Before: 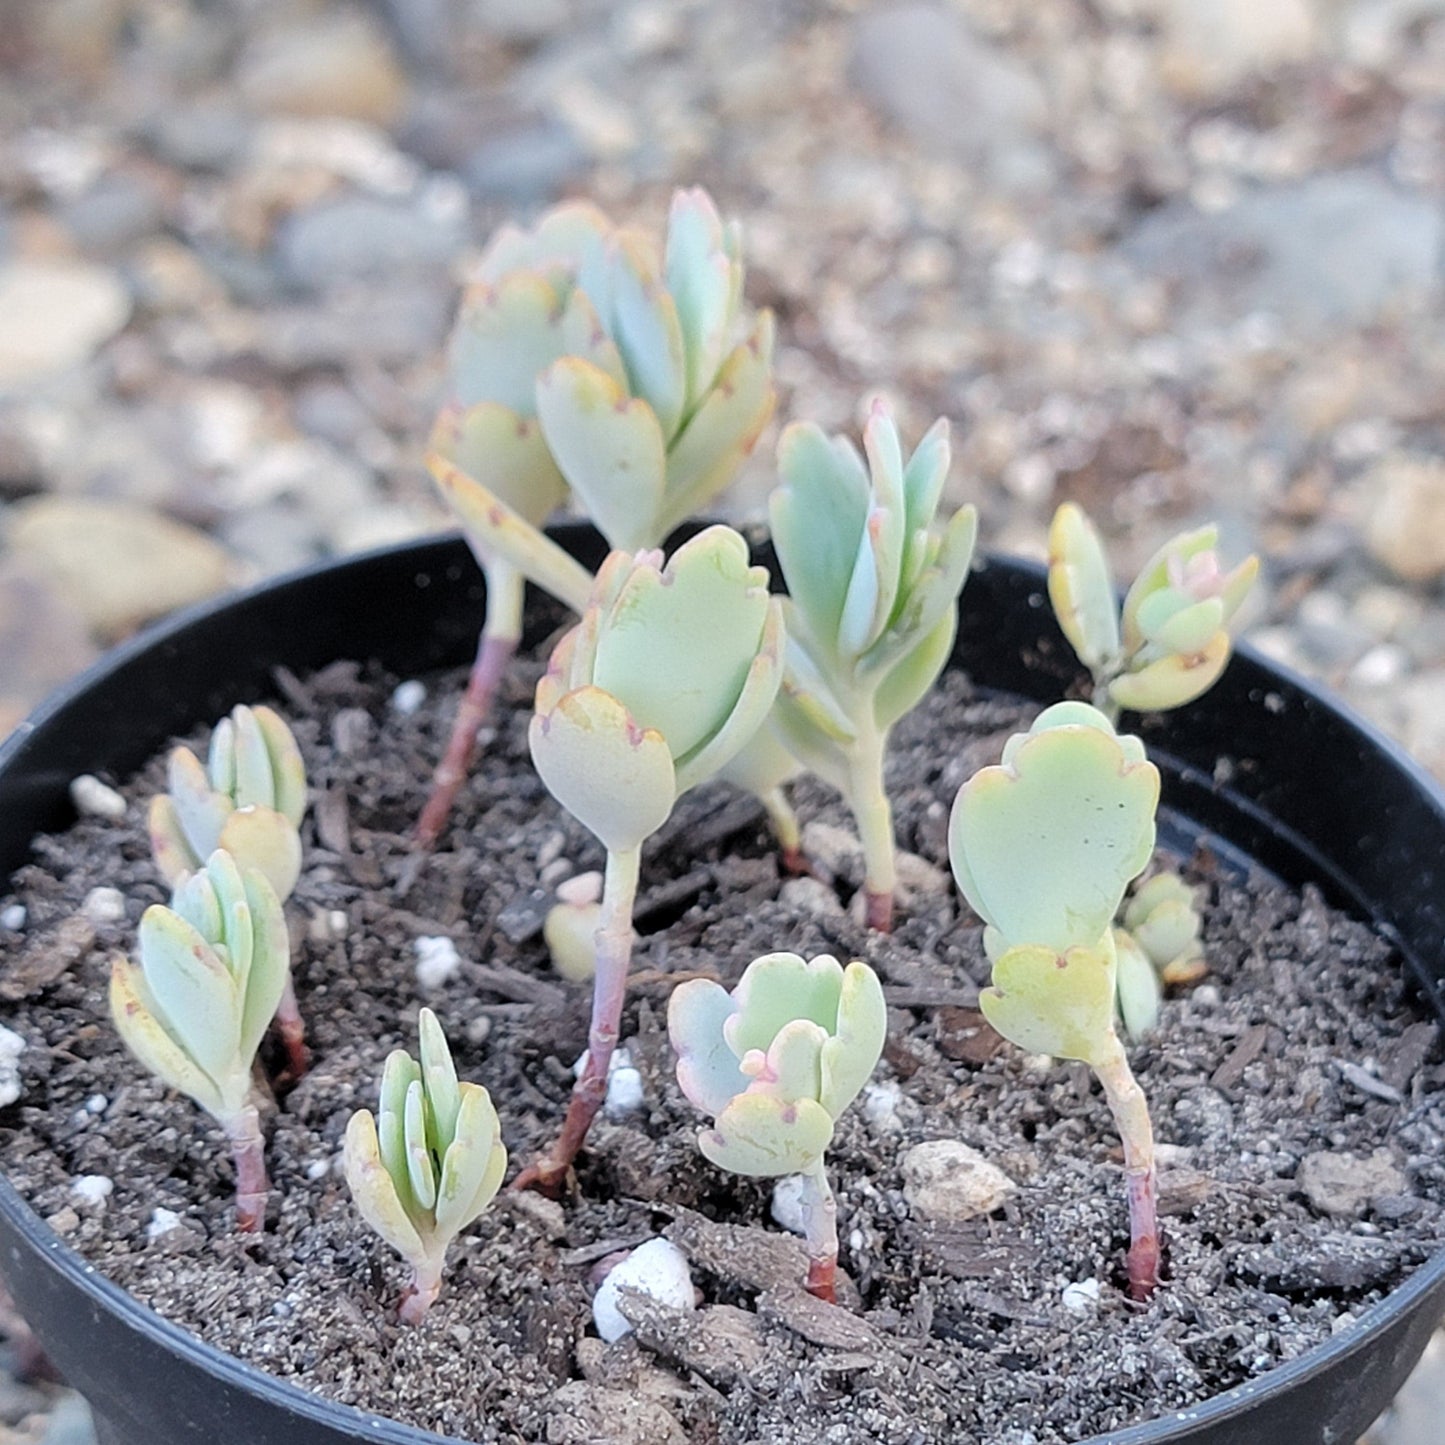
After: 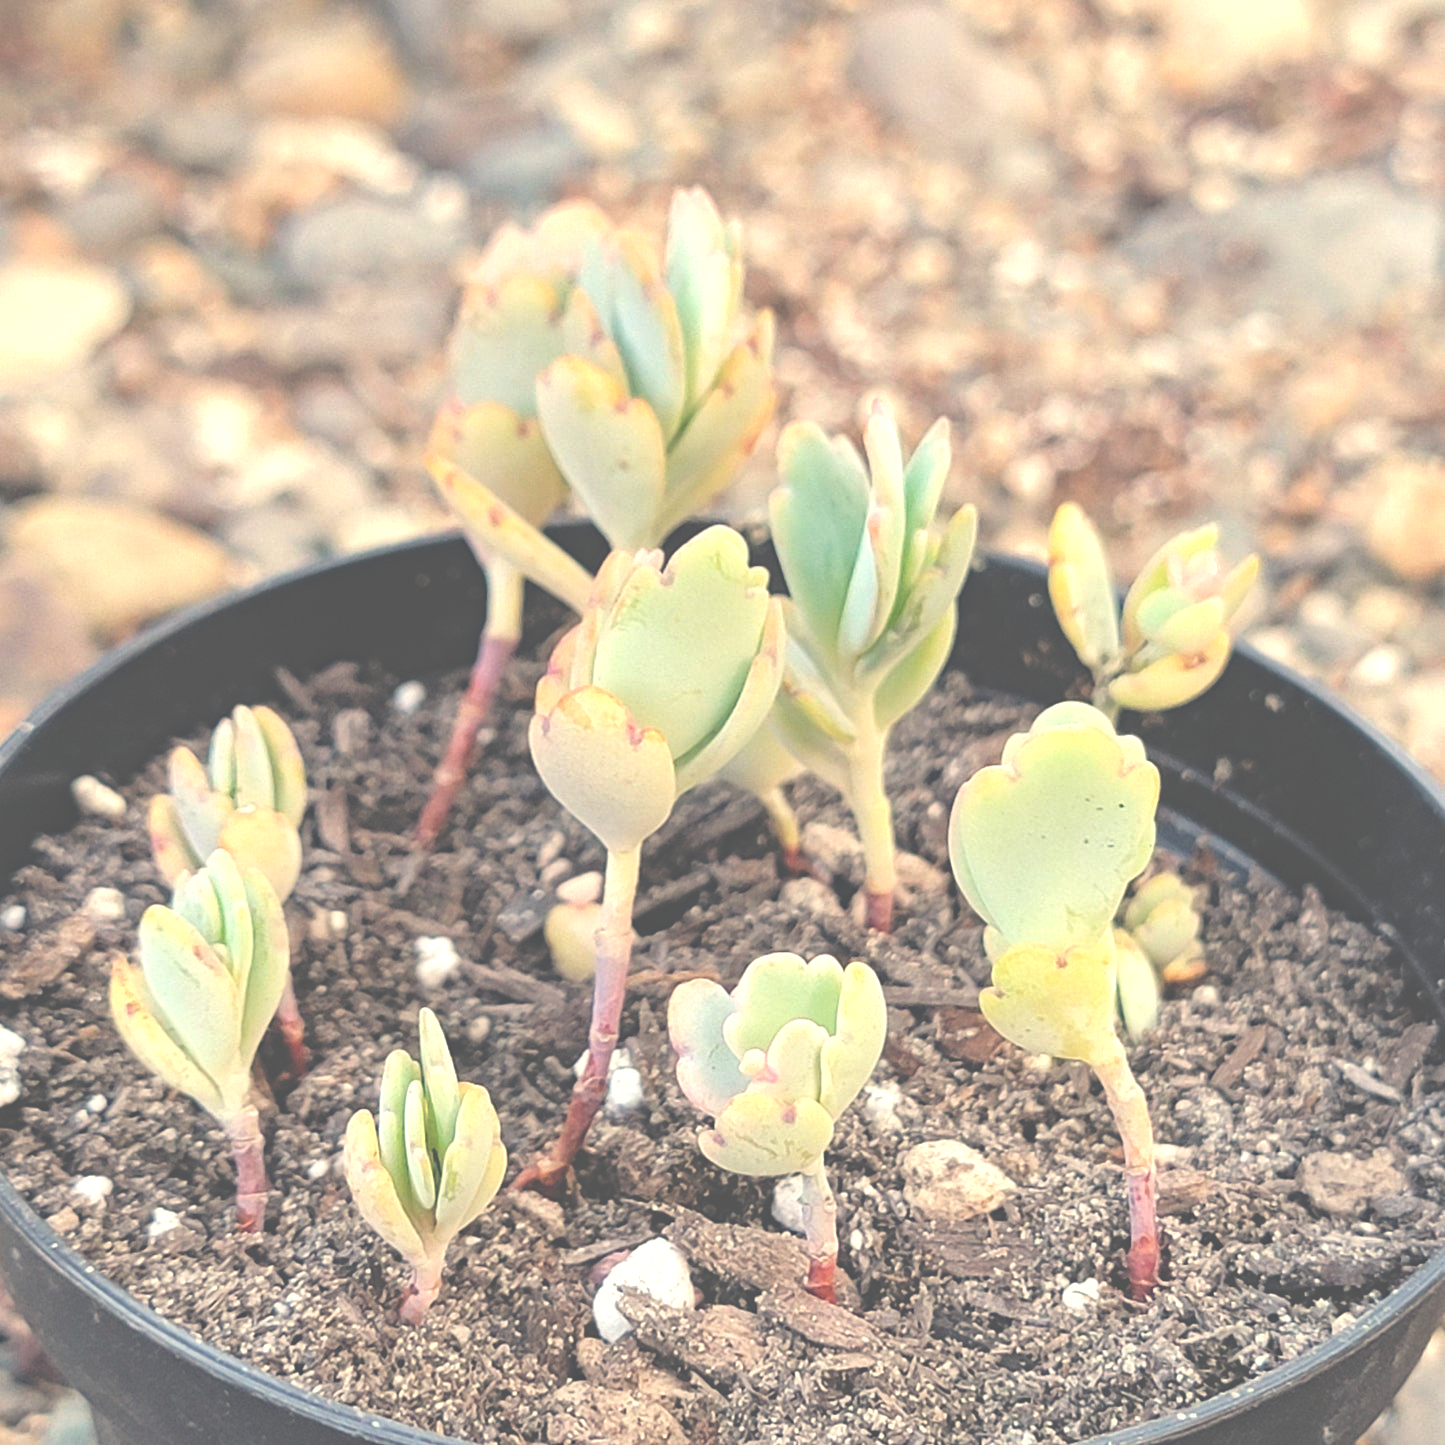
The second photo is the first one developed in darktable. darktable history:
exposure: black level correction -0.071, exposure 0.5 EV, compensate highlight preservation false
haze removal: strength 0.29, distance 0.25, compatibility mode true, adaptive false
white balance: red 1.123, blue 0.83
